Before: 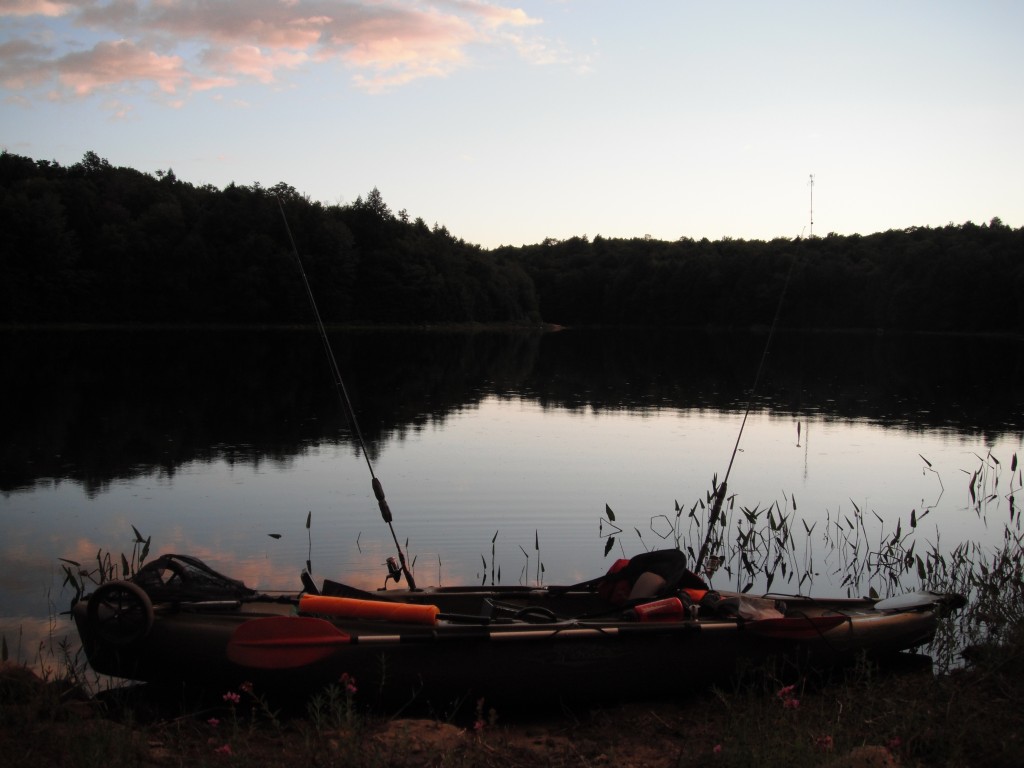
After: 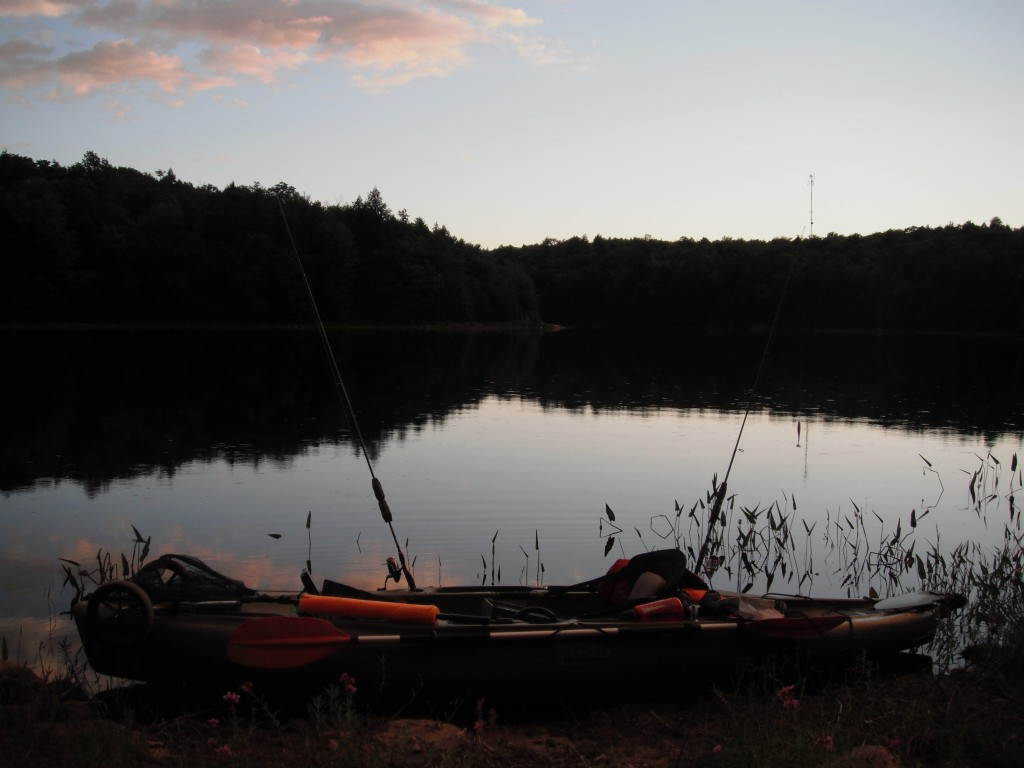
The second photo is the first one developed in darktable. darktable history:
exposure: exposure -0.291 EV, compensate exposure bias true, compensate highlight preservation false
